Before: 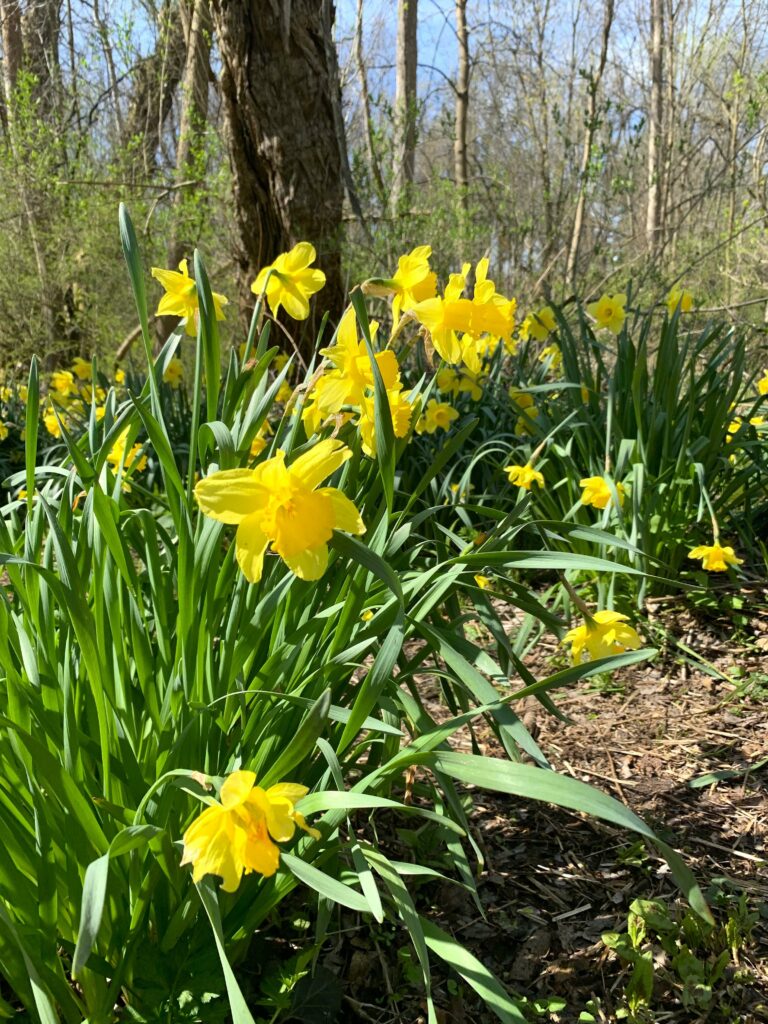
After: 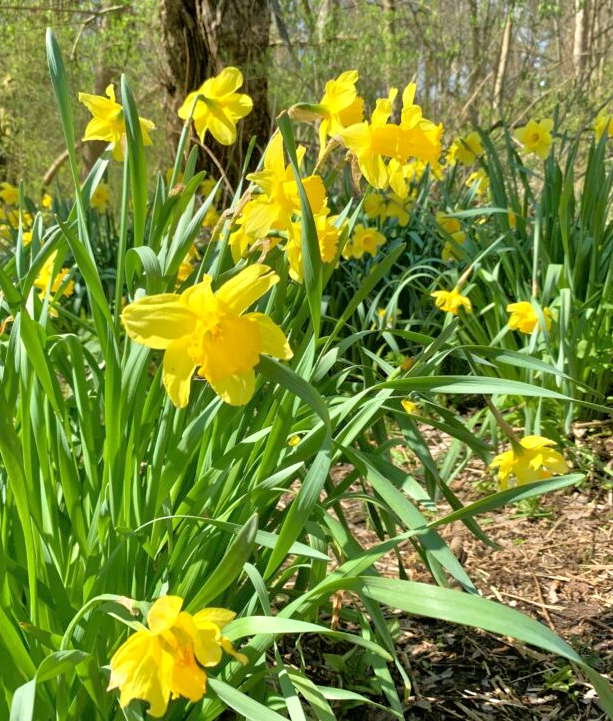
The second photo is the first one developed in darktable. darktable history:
velvia: on, module defaults
tone equalizer: -7 EV 0.15 EV, -6 EV 0.576 EV, -5 EV 1.13 EV, -4 EV 1.36 EV, -3 EV 1.13 EV, -2 EV 0.6 EV, -1 EV 0.162 EV
crop: left 9.59%, top 17.144%, right 10.538%, bottom 12.398%
